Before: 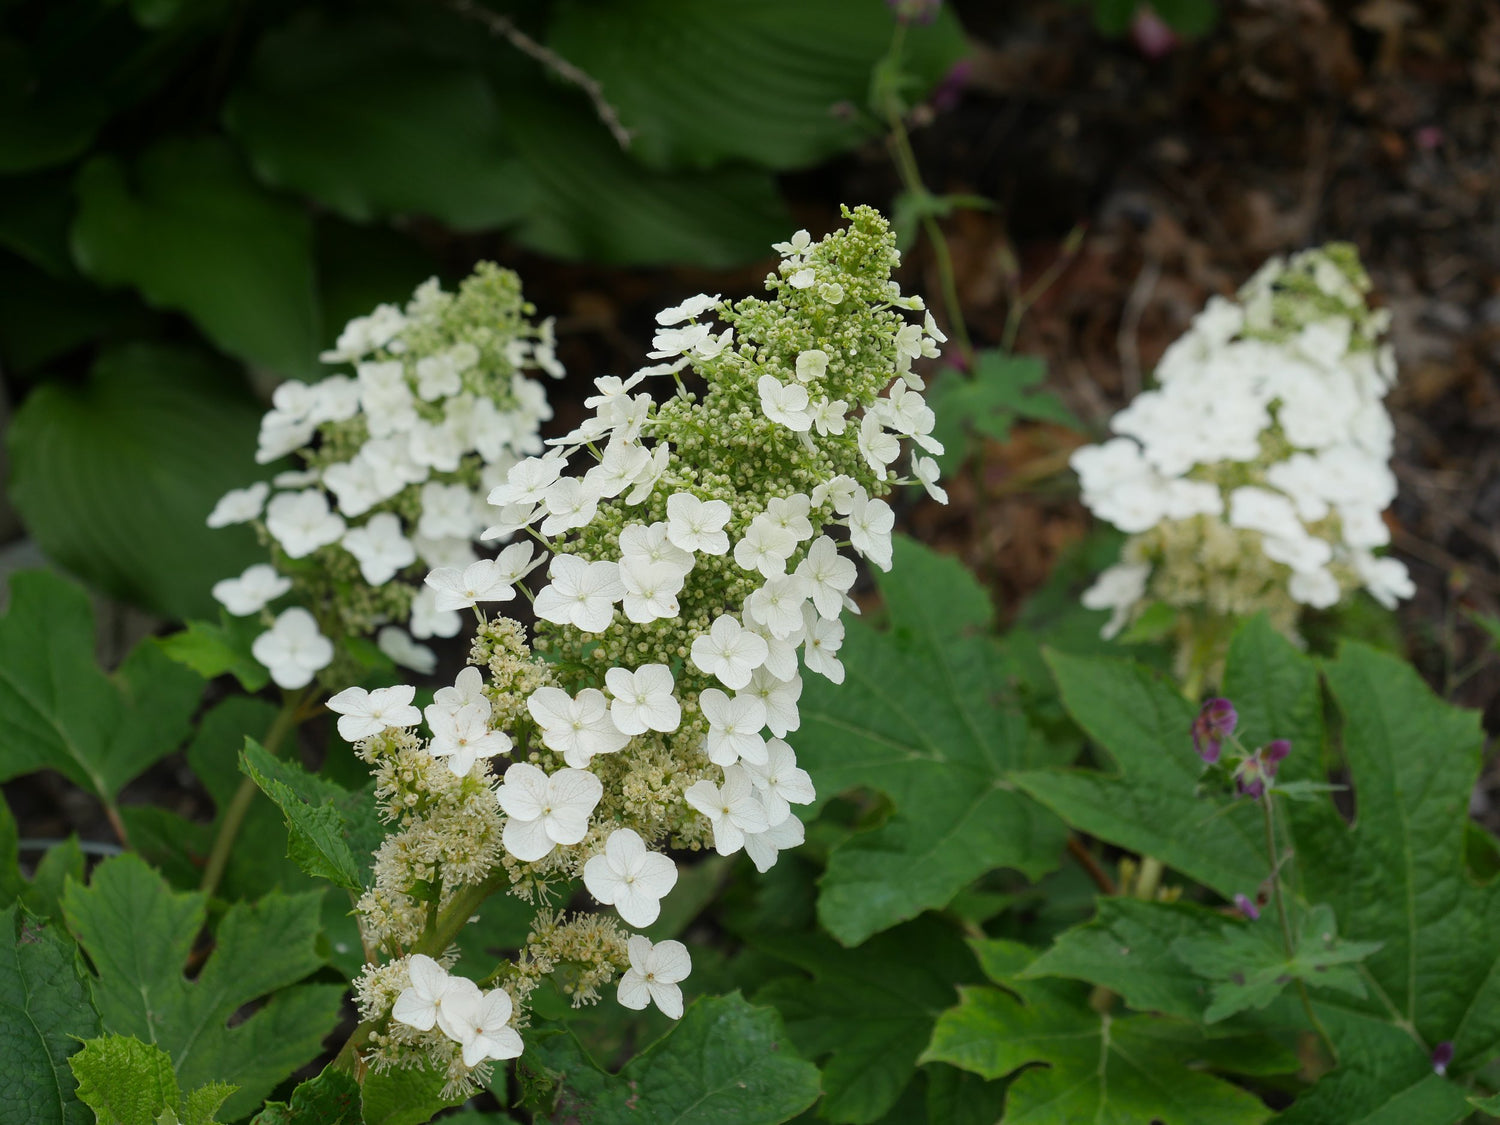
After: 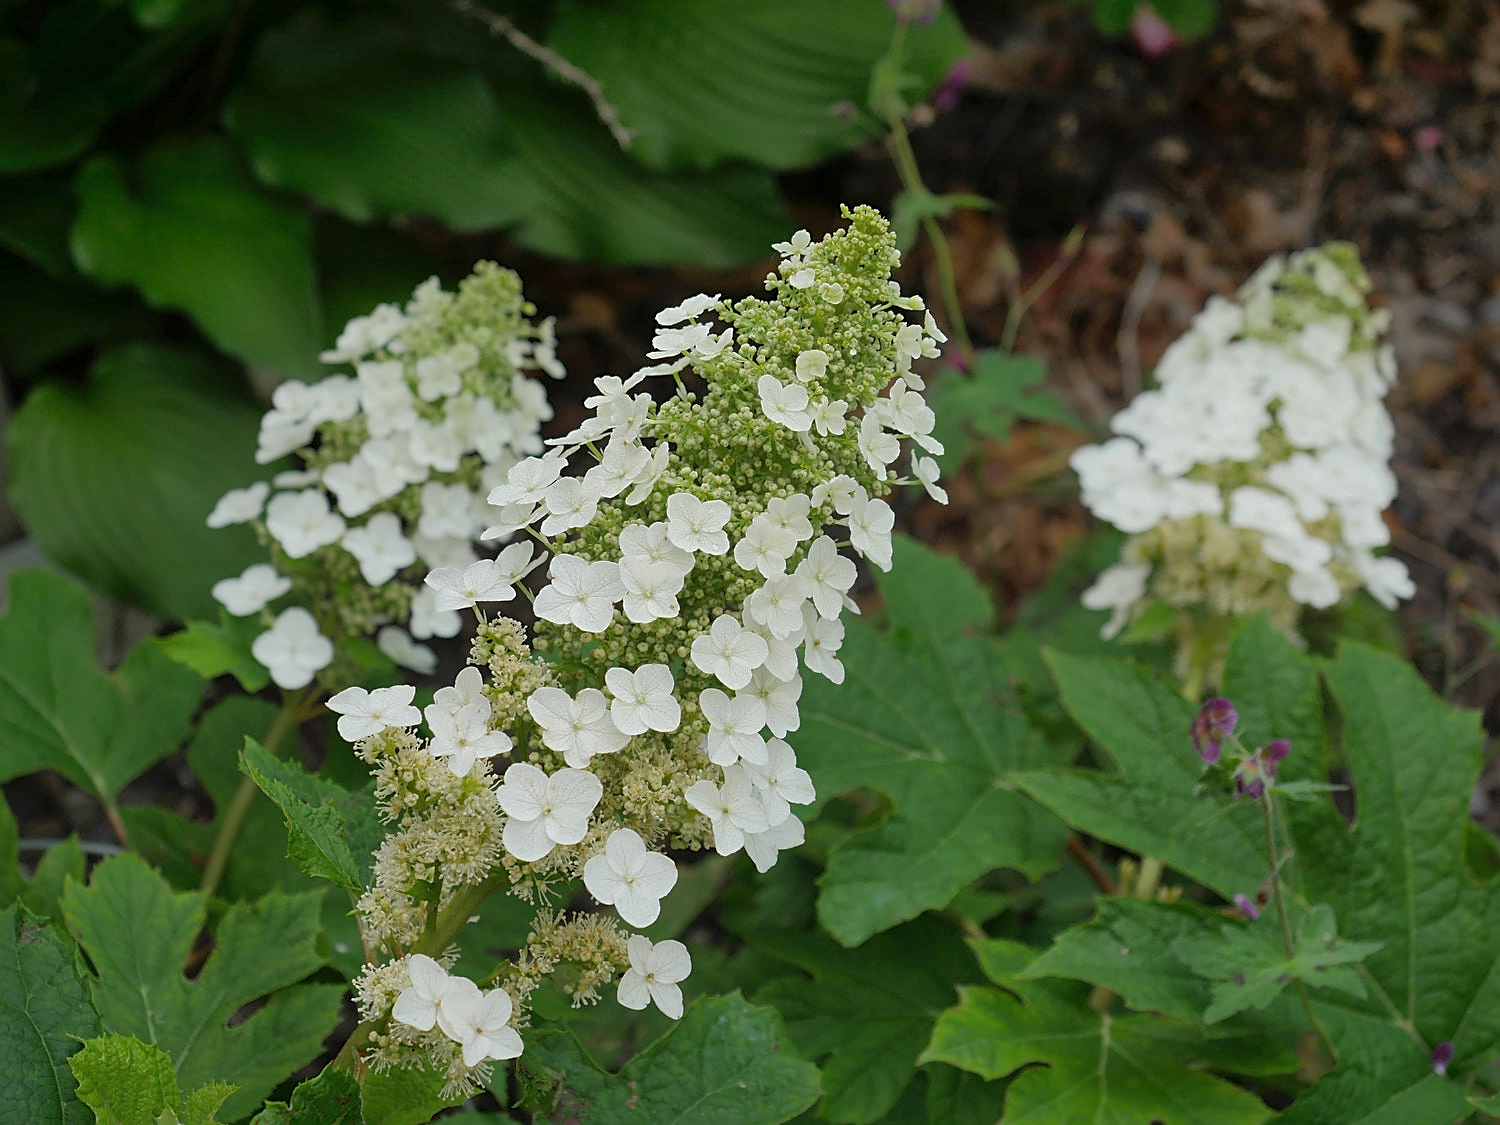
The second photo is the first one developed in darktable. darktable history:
sharpen: on, module defaults
shadows and highlights: shadows color adjustment 98.02%, highlights color adjustment 59.1%
